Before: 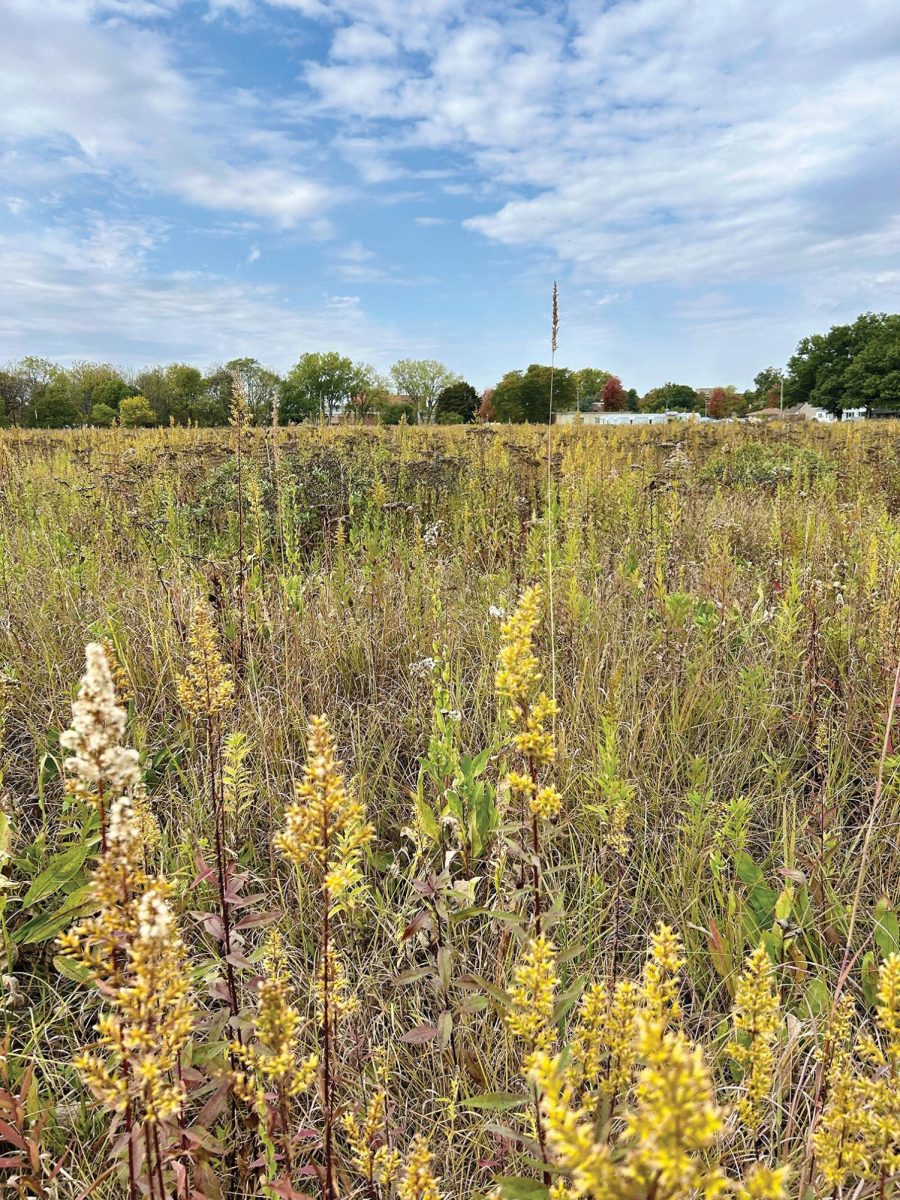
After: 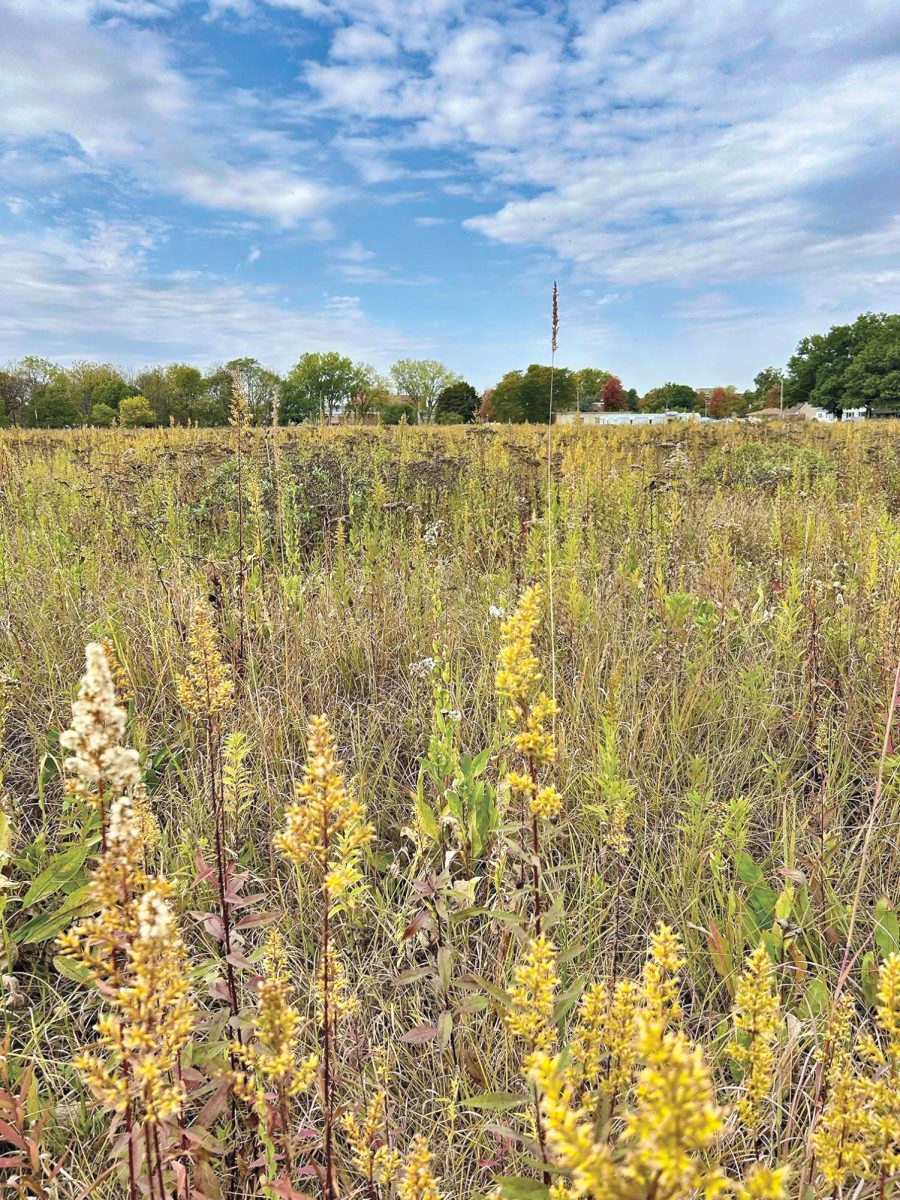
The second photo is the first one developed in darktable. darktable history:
contrast brightness saturation: brightness 0.15
shadows and highlights: shadows 32.83, highlights -47.7, soften with gaussian
haze removal: compatibility mode true, adaptive false
